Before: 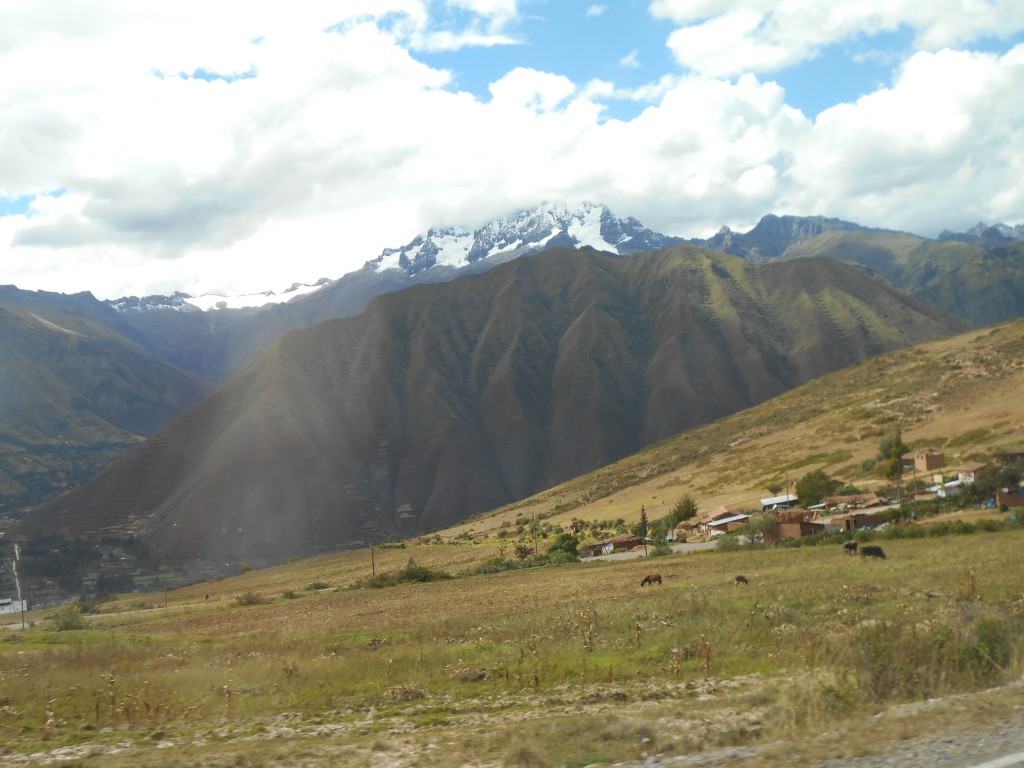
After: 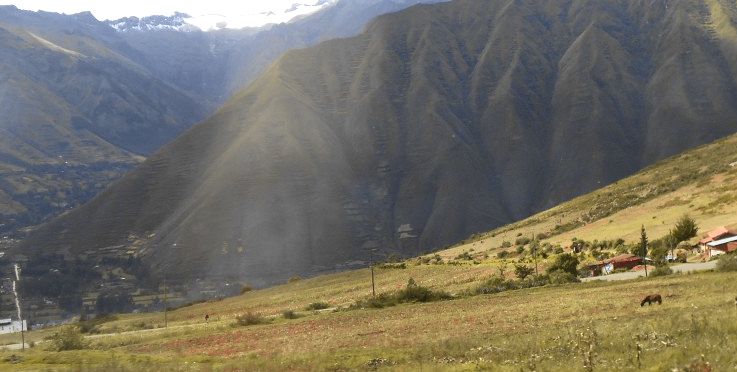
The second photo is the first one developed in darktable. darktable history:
tone curve: curves: ch0 [(0, 0.036) (0.119, 0.115) (0.466, 0.498) (0.715, 0.767) (0.817, 0.865) (1, 0.998)]; ch1 [(0, 0) (0.377, 0.424) (0.442, 0.491) (0.487, 0.498) (0.514, 0.512) (0.536, 0.577) (0.66, 0.724) (1, 1)]; ch2 [(0, 0) (0.38, 0.405) (0.463, 0.443) (0.492, 0.486) (0.526, 0.541) (0.578, 0.598) (1, 1)], color space Lab, independent channels, preserve colors none
rgb levels: preserve colors max RGB
tone equalizer: -8 EV -0.417 EV, -7 EV -0.389 EV, -6 EV -0.333 EV, -5 EV -0.222 EV, -3 EV 0.222 EV, -2 EV 0.333 EV, -1 EV 0.389 EV, +0 EV 0.417 EV, edges refinement/feathering 500, mask exposure compensation -1.57 EV, preserve details no
crop: top 36.498%, right 27.964%, bottom 14.995%
